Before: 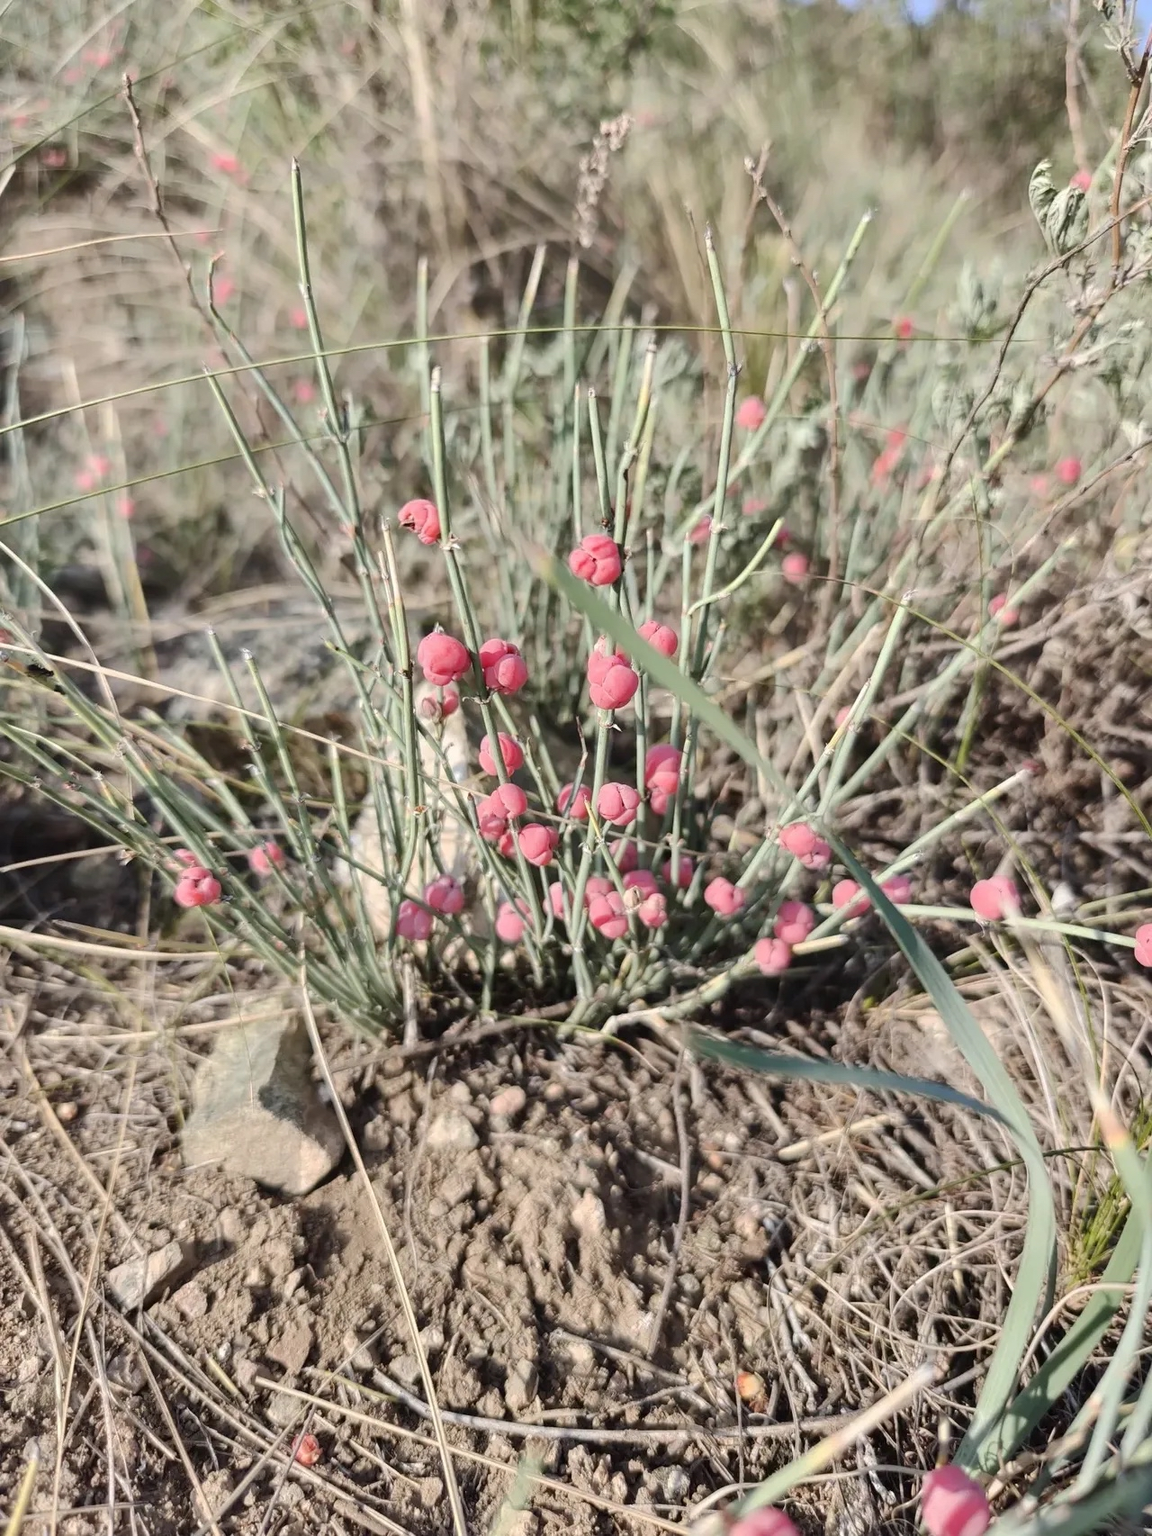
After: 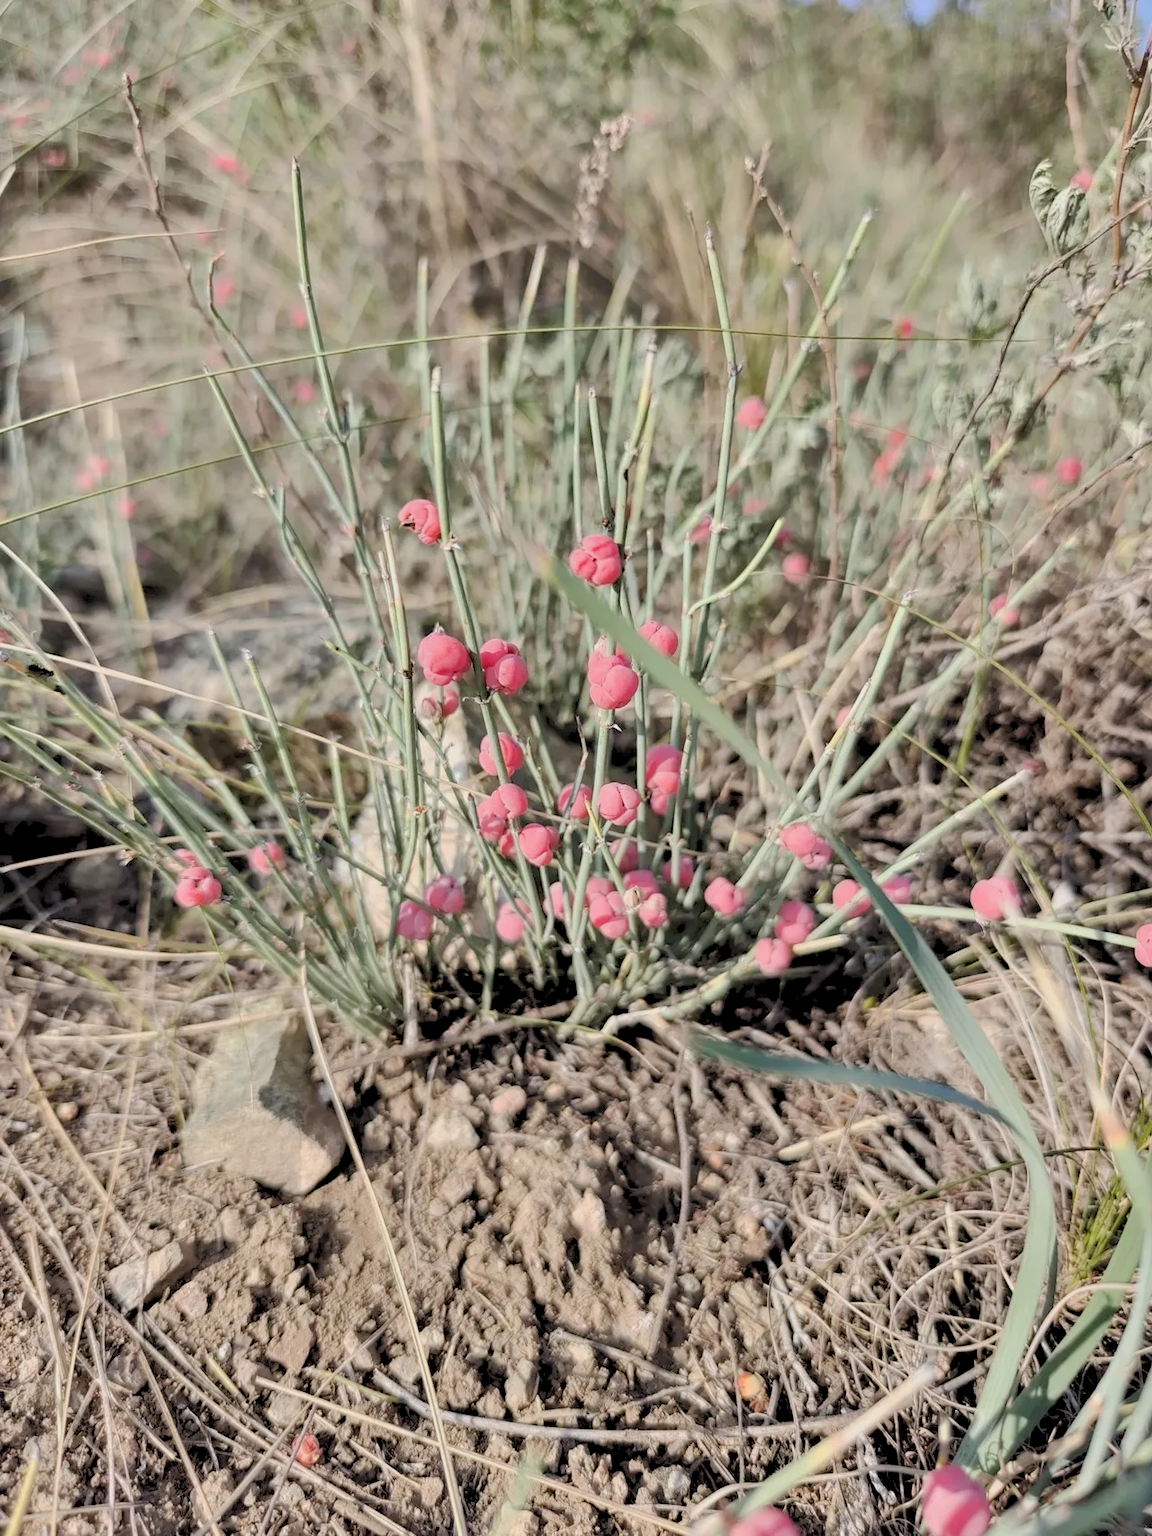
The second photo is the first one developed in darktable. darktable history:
shadows and highlights: low approximation 0.01, soften with gaussian
rgb levels: preserve colors sum RGB, levels [[0.038, 0.433, 0.934], [0, 0.5, 1], [0, 0.5, 1]]
